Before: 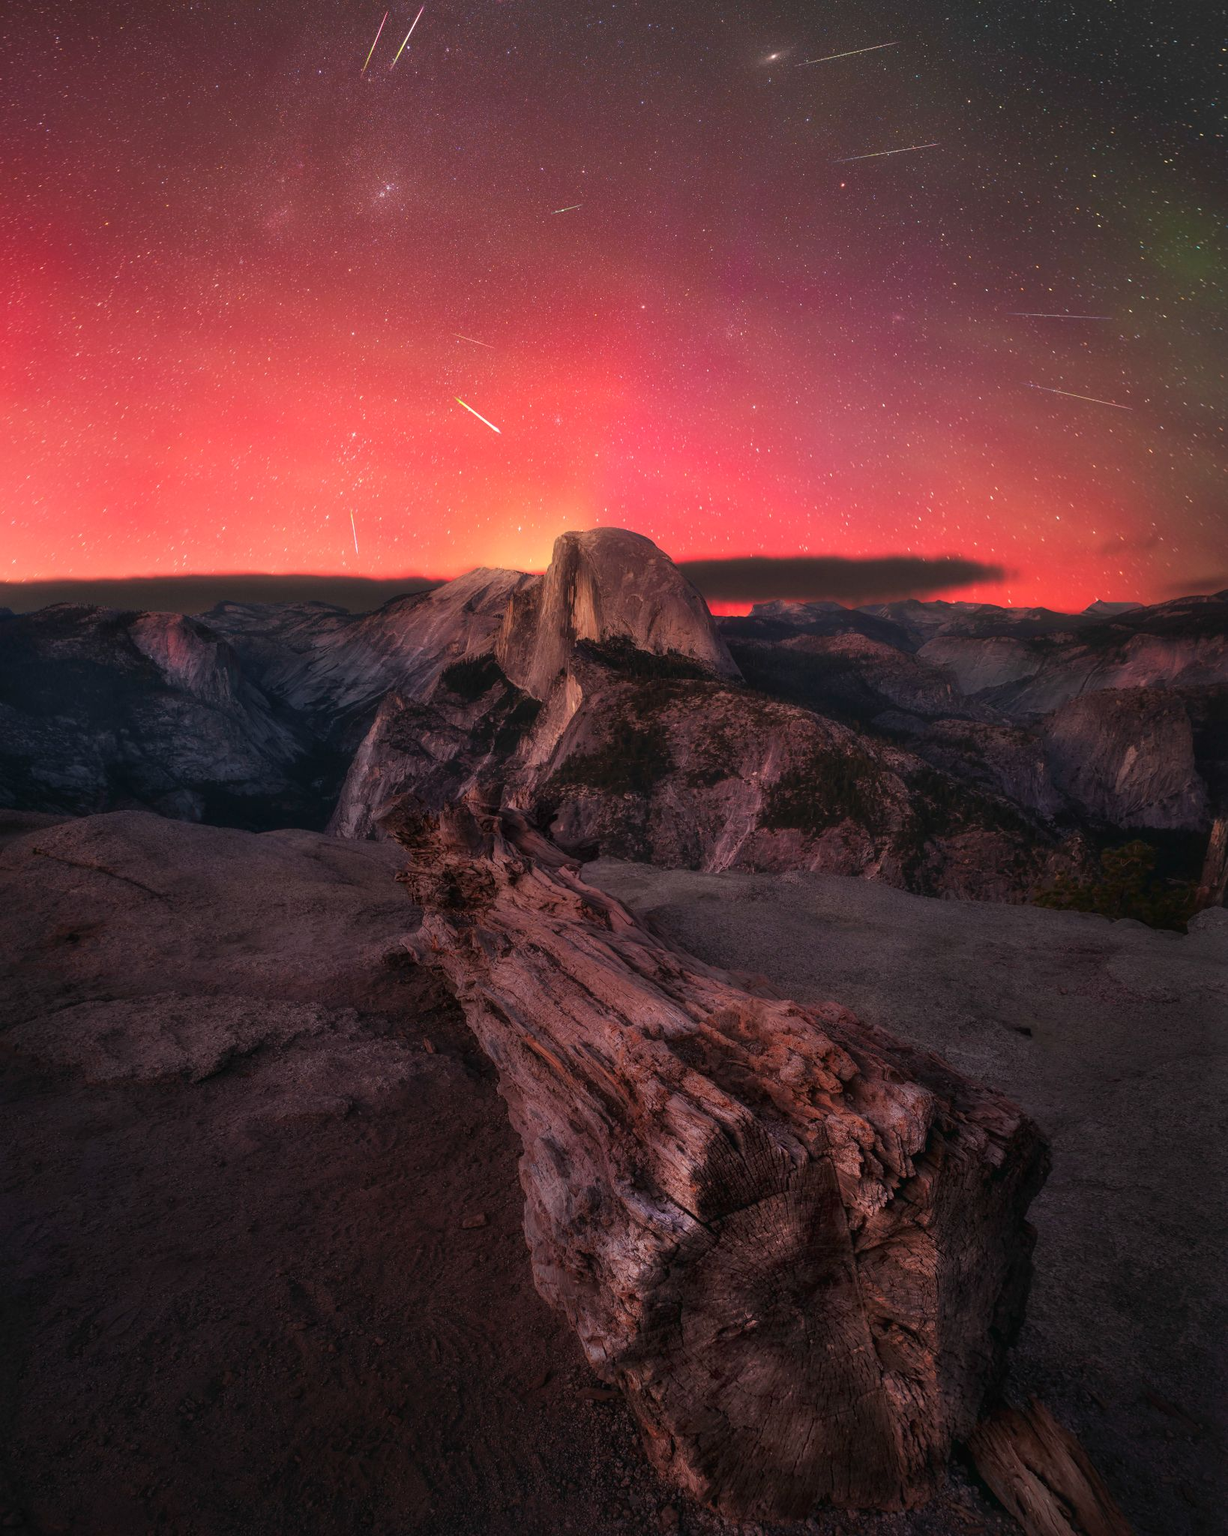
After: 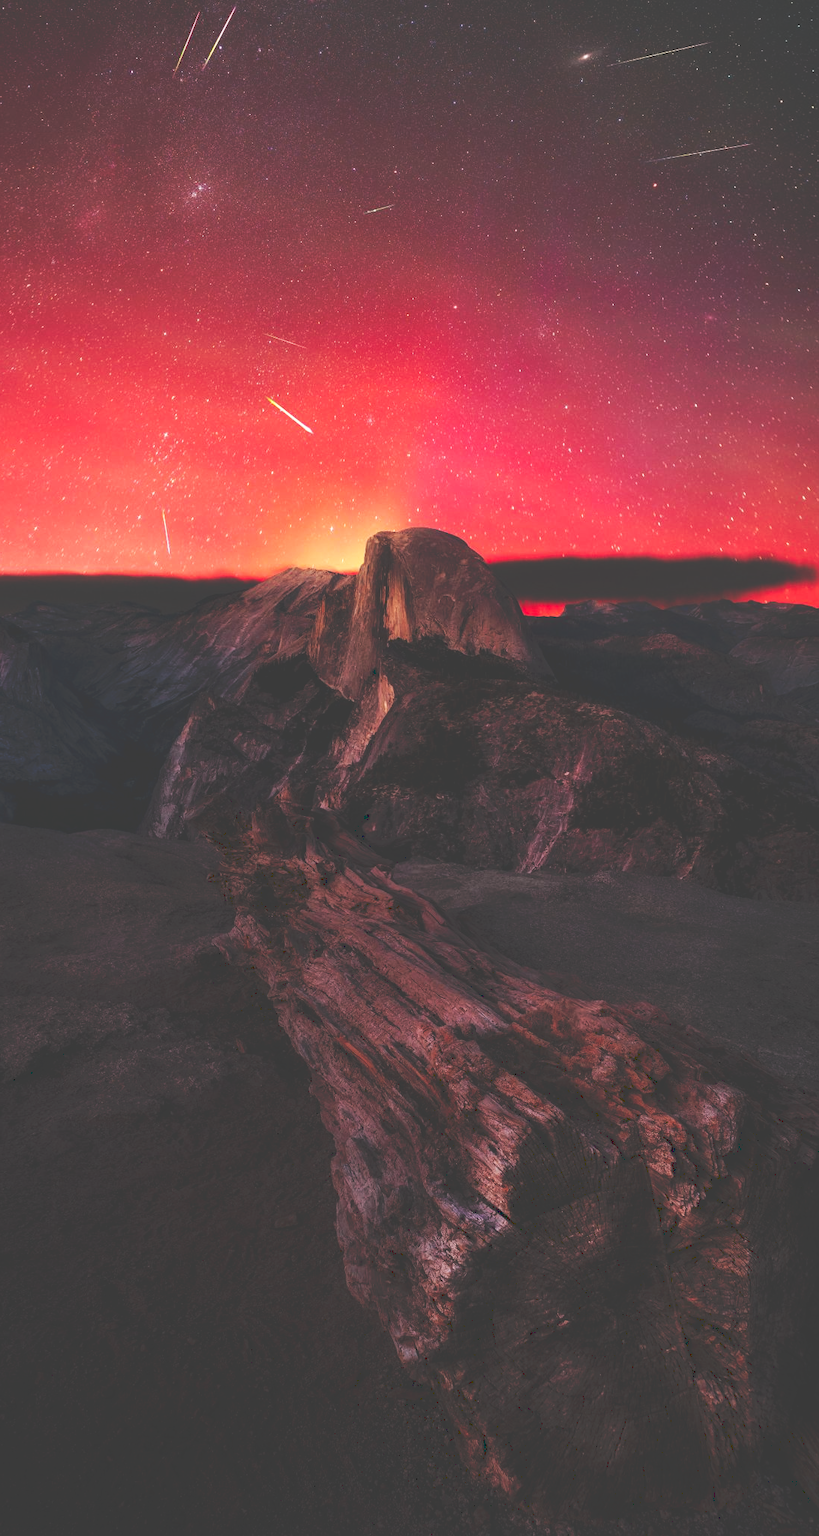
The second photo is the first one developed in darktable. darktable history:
crop and rotate: left 15.329%, right 17.935%
haze removal: compatibility mode true, adaptive false
tone curve: curves: ch0 [(0, 0) (0.003, 0.24) (0.011, 0.24) (0.025, 0.24) (0.044, 0.244) (0.069, 0.244) (0.1, 0.252) (0.136, 0.264) (0.177, 0.274) (0.224, 0.284) (0.277, 0.313) (0.335, 0.361) (0.399, 0.415) (0.468, 0.498) (0.543, 0.595) (0.623, 0.695) (0.709, 0.793) (0.801, 0.883) (0.898, 0.942) (1, 1)], preserve colors none
color zones: curves: ch0 [(0.068, 0.464) (0.25, 0.5) (0.48, 0.508) (0.75, 0.536) (0.886, 0.476) (0.967, 0.456)]; ch1 [(0.066, 0.456) (0.25, 0.5) (0.616, 0.508) (0.746, 0.56) (0.934, 0.444)]
